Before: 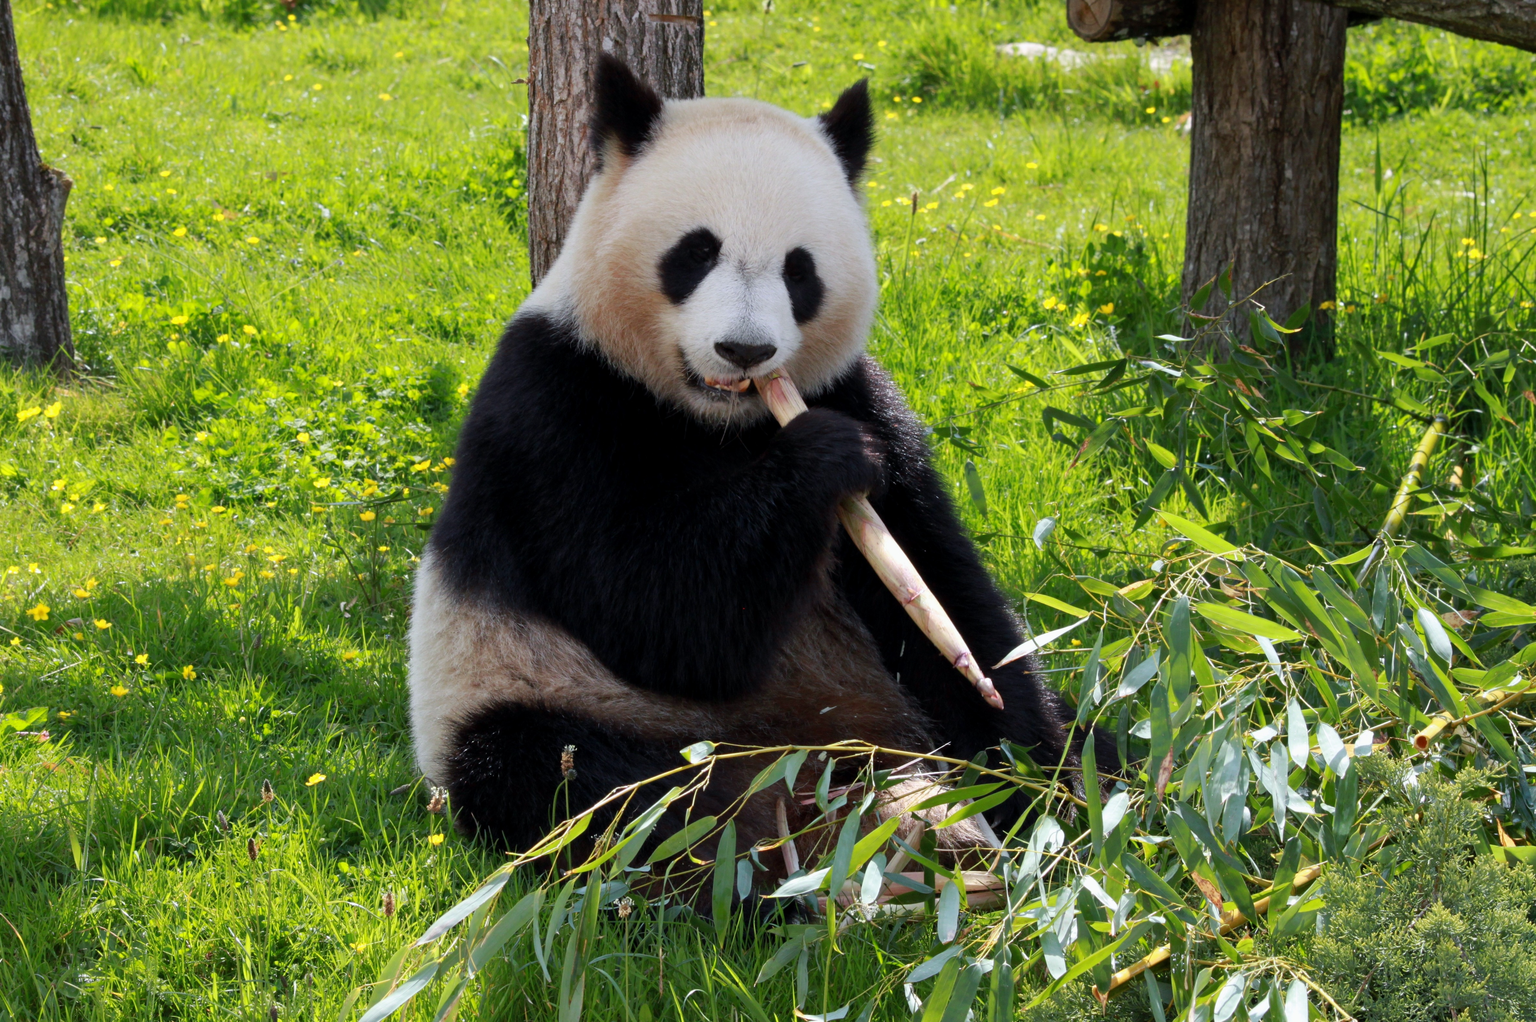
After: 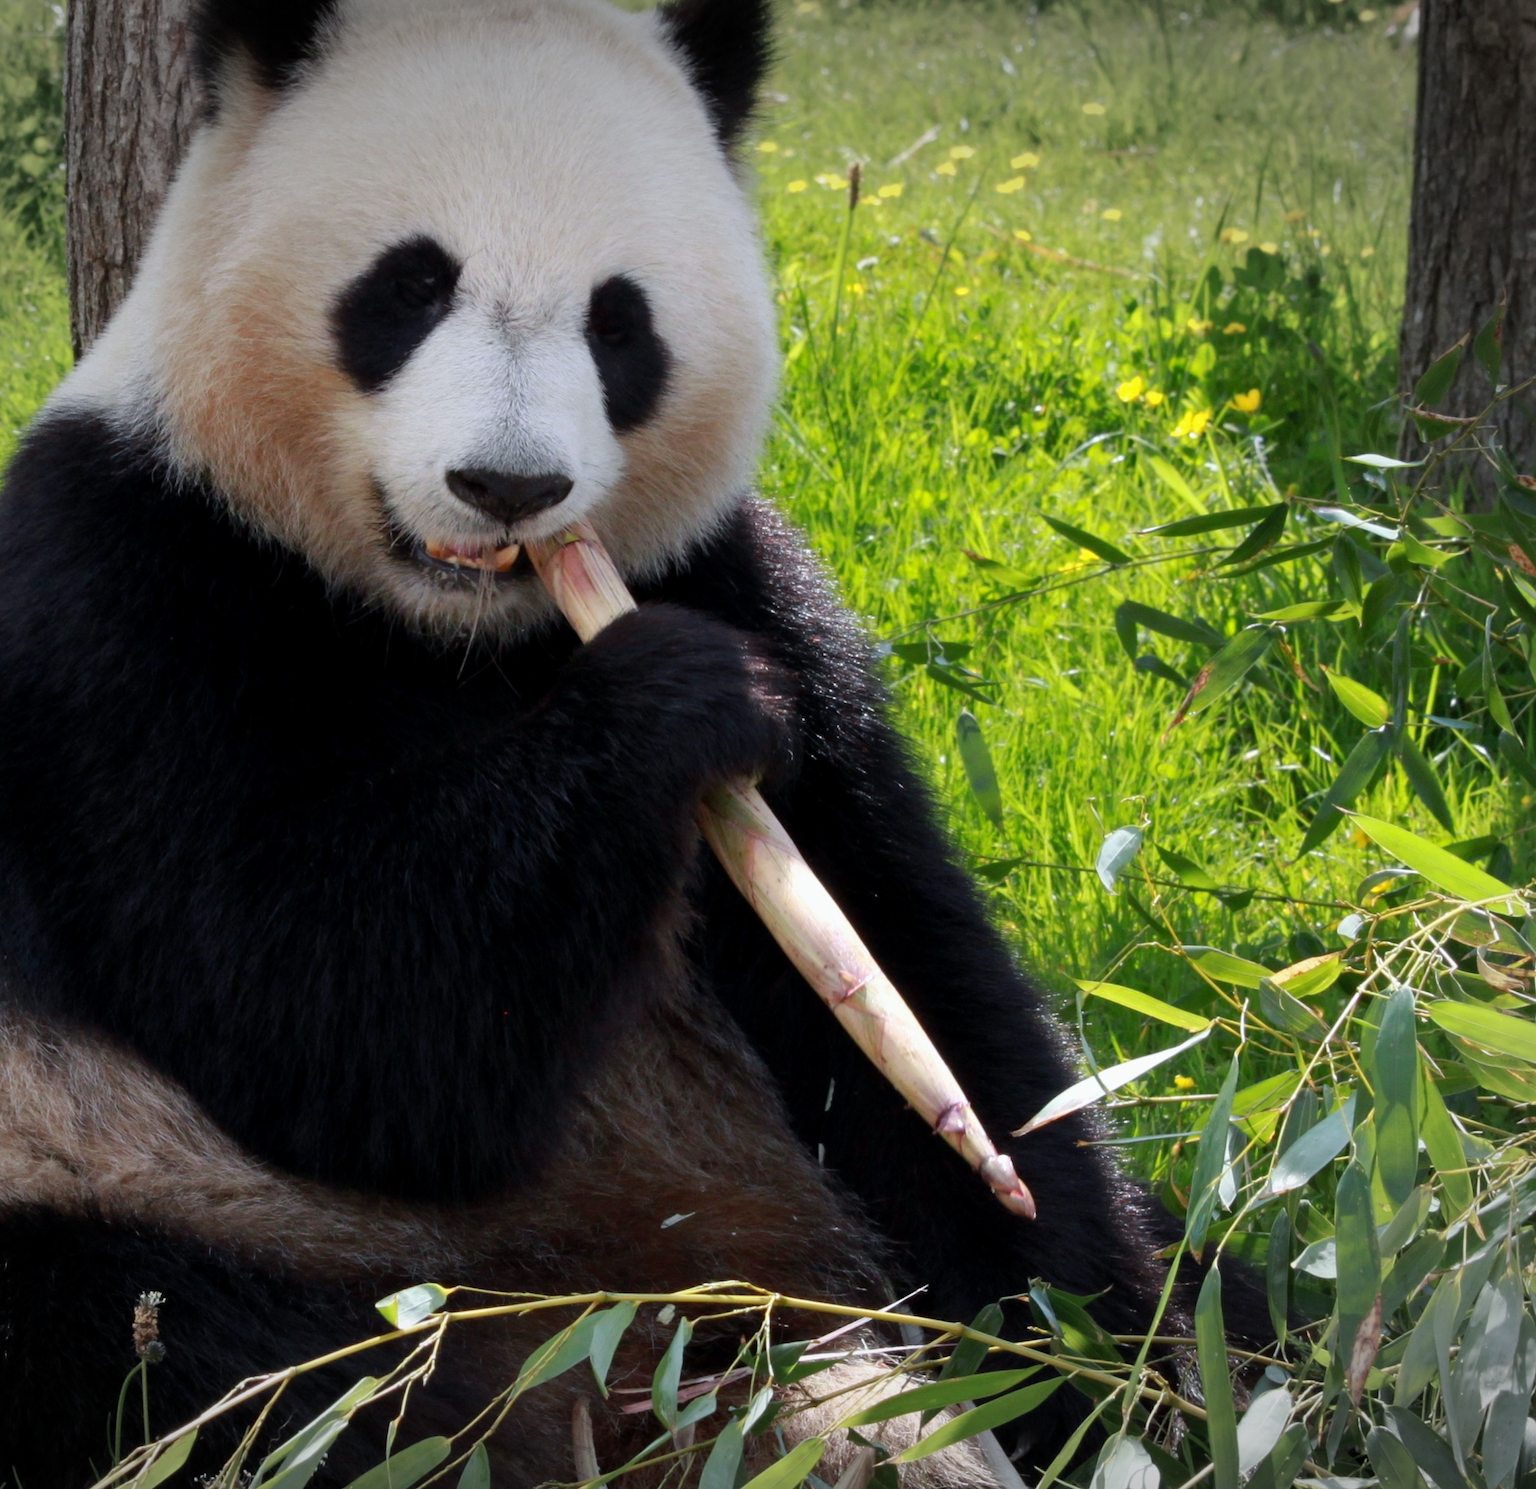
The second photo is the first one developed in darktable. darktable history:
vignetting: fall-off start 100.35%, center (-0.076, 0.061), width/height ratio 1.304, unbound false
crop: left 32.293%, top 10.984%, right 18.692%, bottom 17.566%
